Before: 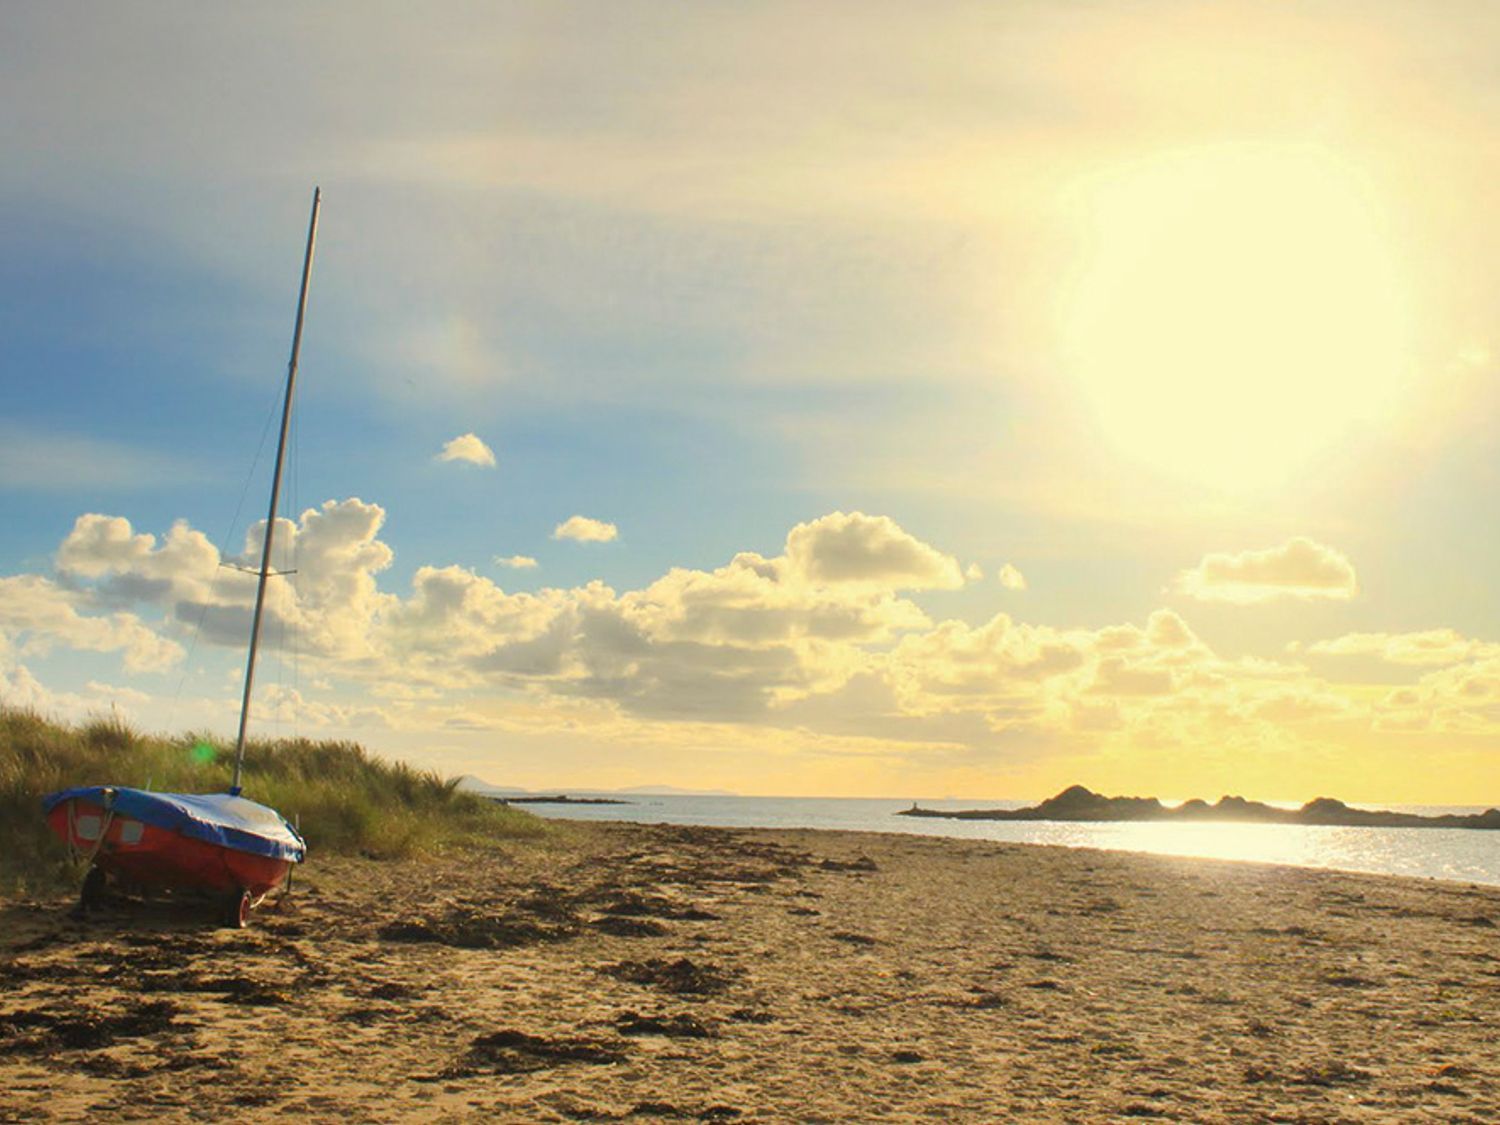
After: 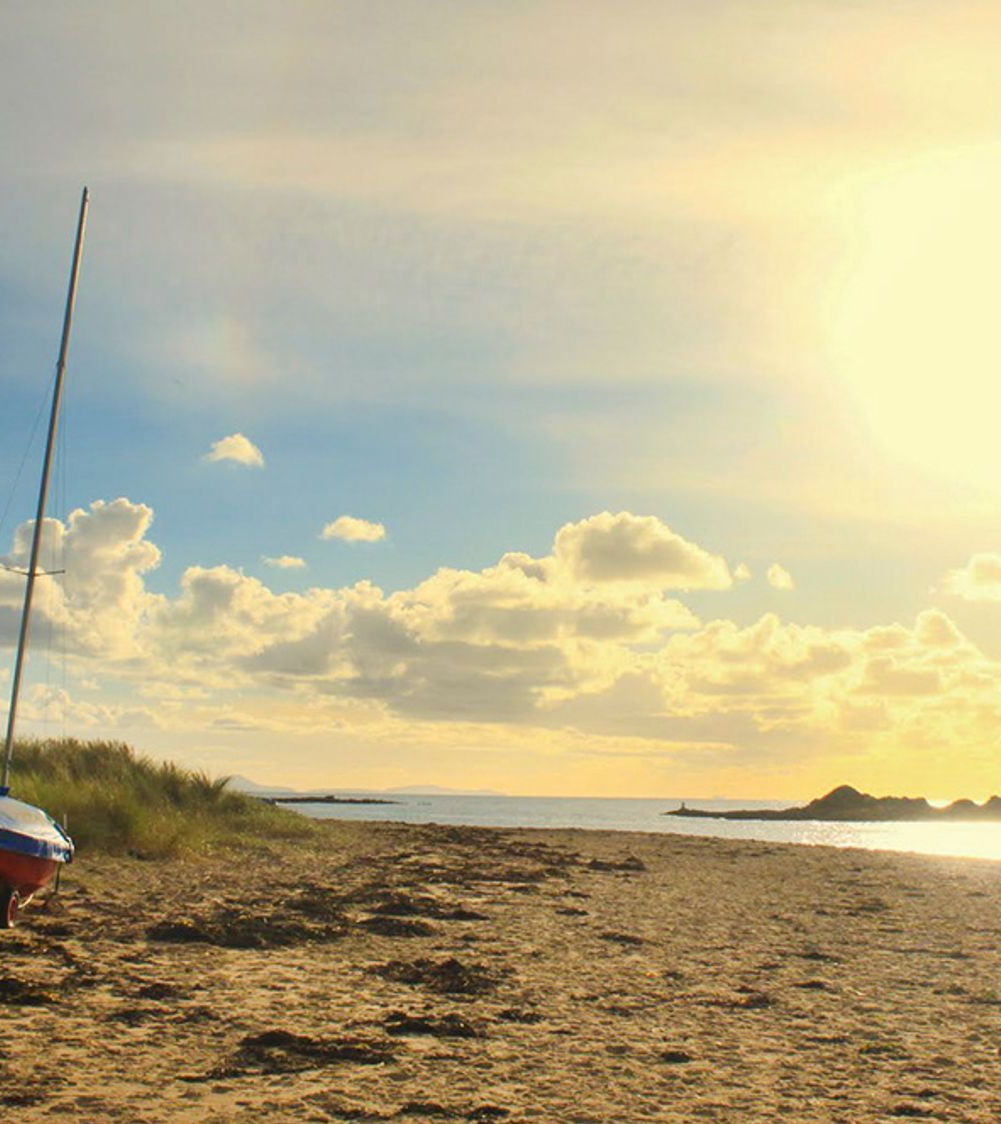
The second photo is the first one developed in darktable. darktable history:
crop and rotate: left 15.525%, right 17.713%
